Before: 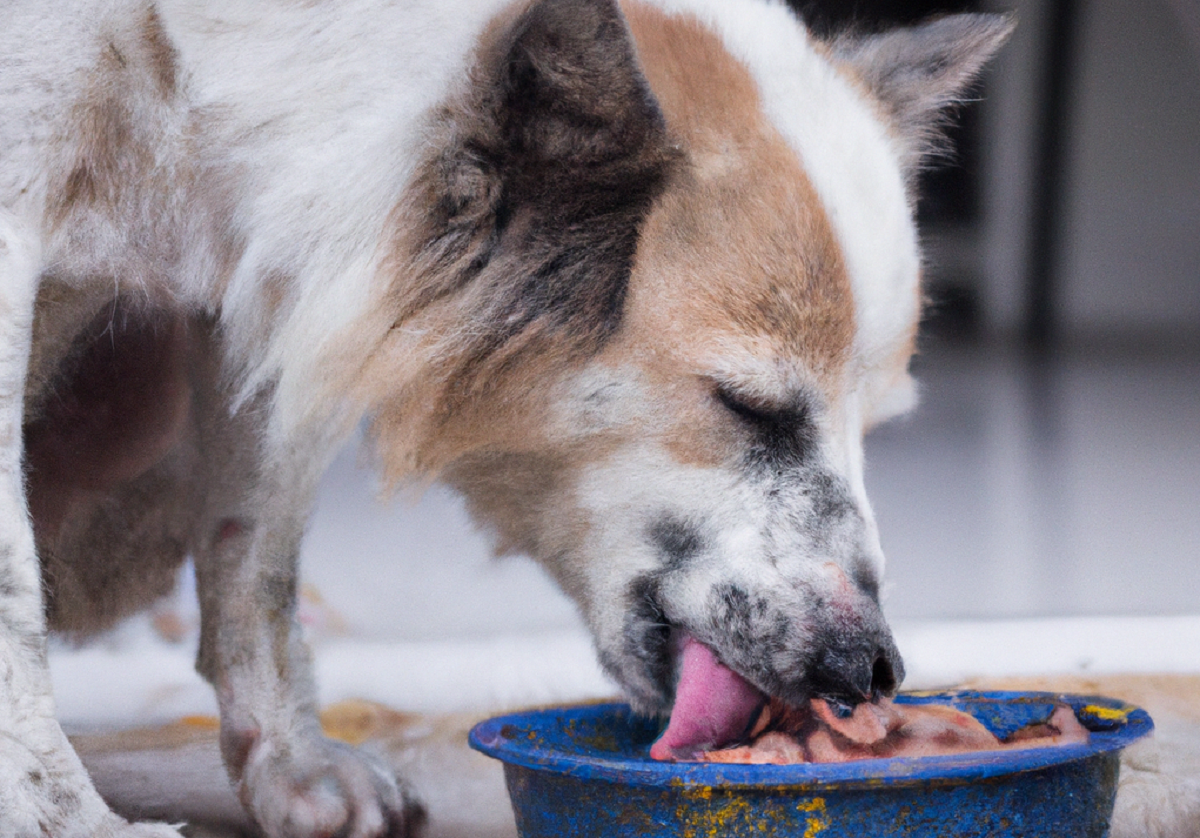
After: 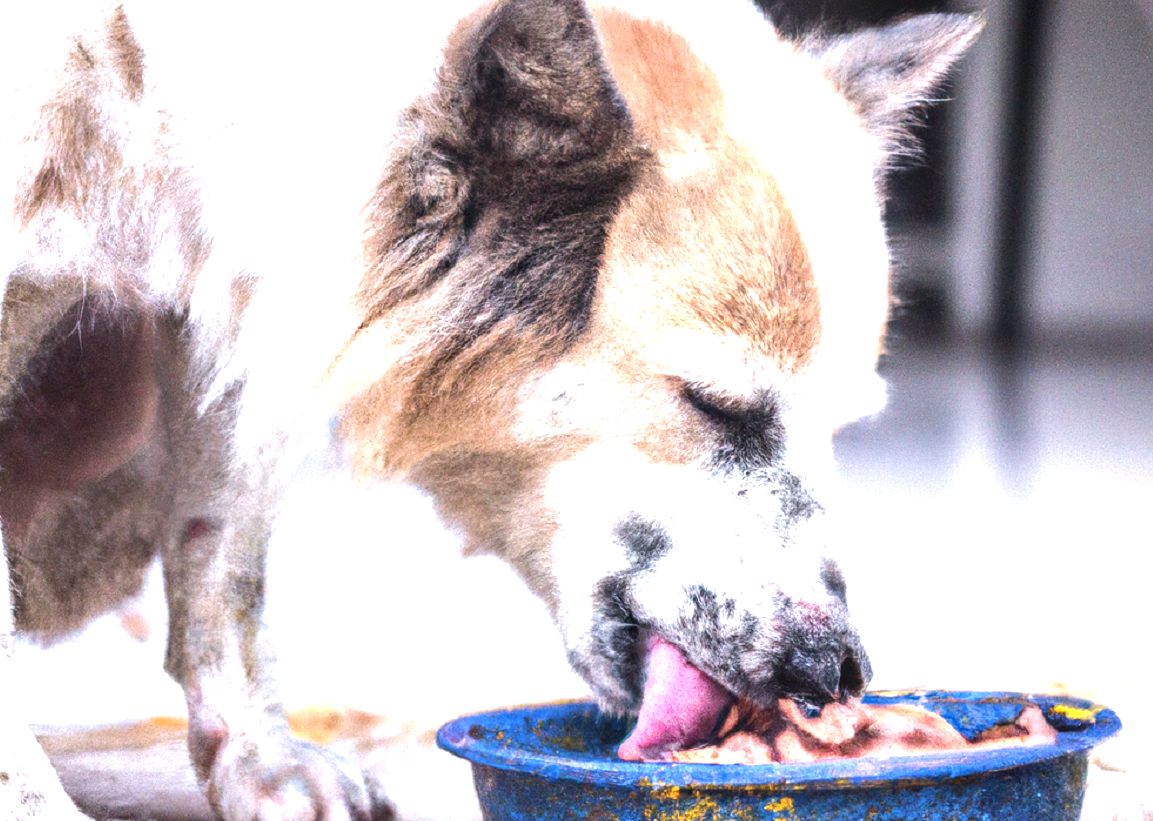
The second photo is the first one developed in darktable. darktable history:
tone equalizer: -8 EV -0.442 EV, -7 EV -0.422 EV, -6 EV -0.303 EV, -5 EV -0.247 EV, -3 EV 0.212 EV, -2 EV 0.361 EV, -1 EV 0.383 EV, +0 EV 0.442 EV, edges refinement/feathering 500, mask exposure compensation -1.57 EV, preserve details no
velvia: on, module defaults
local contrast: on, module defaults
exposure: black level correction 0, exposure 1.105 EV, compensate exposure bias true, compensate highlight preservation false
crop and rotate: left 2.686%, right 1.179%, bottom 1.996%
